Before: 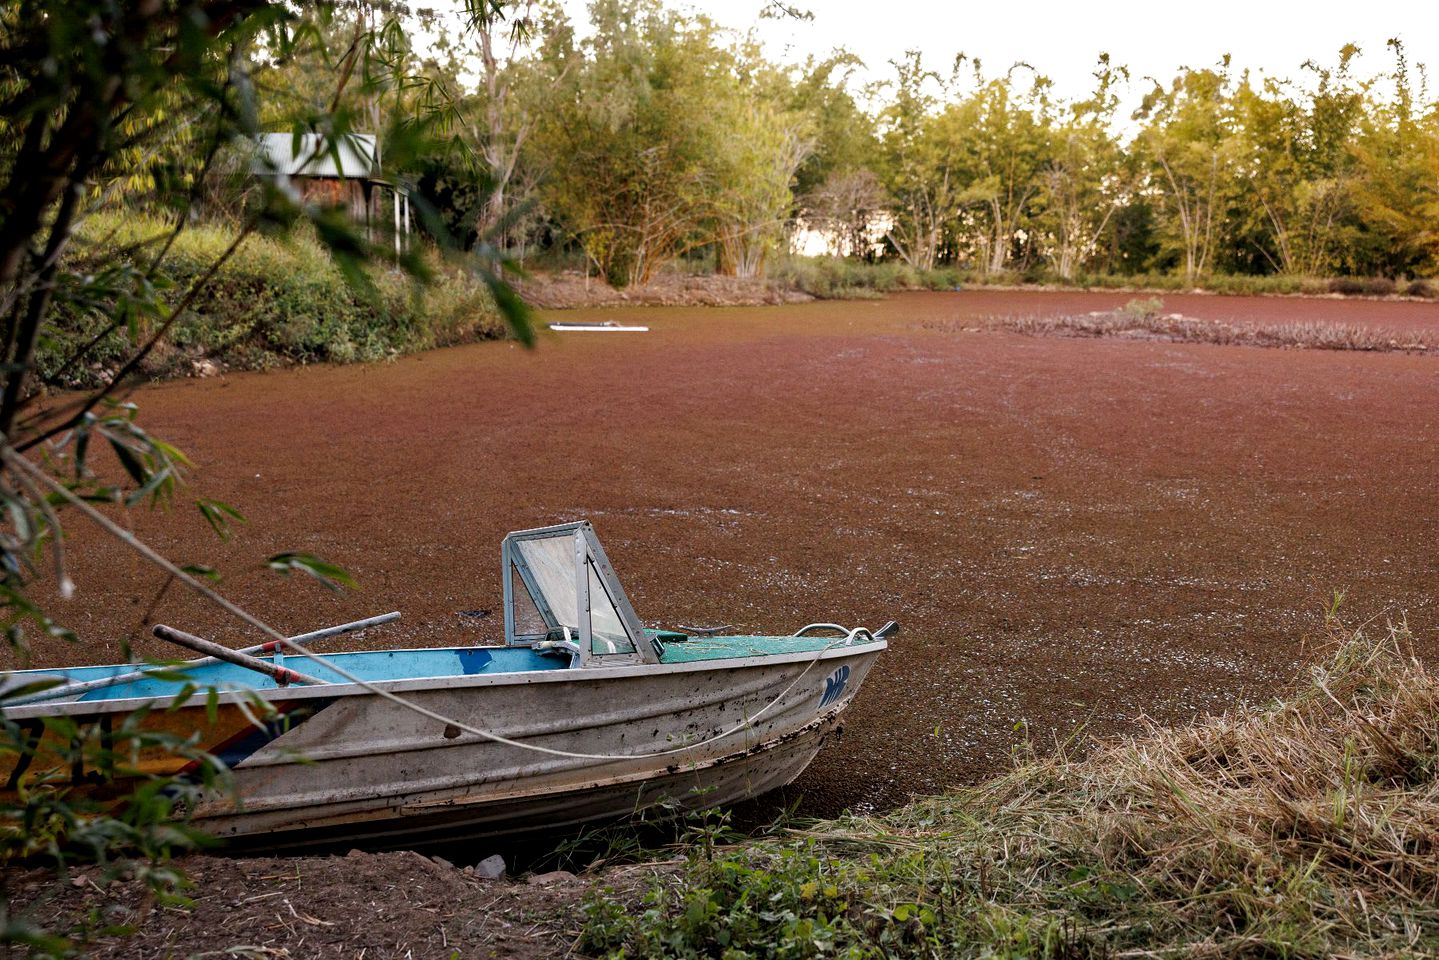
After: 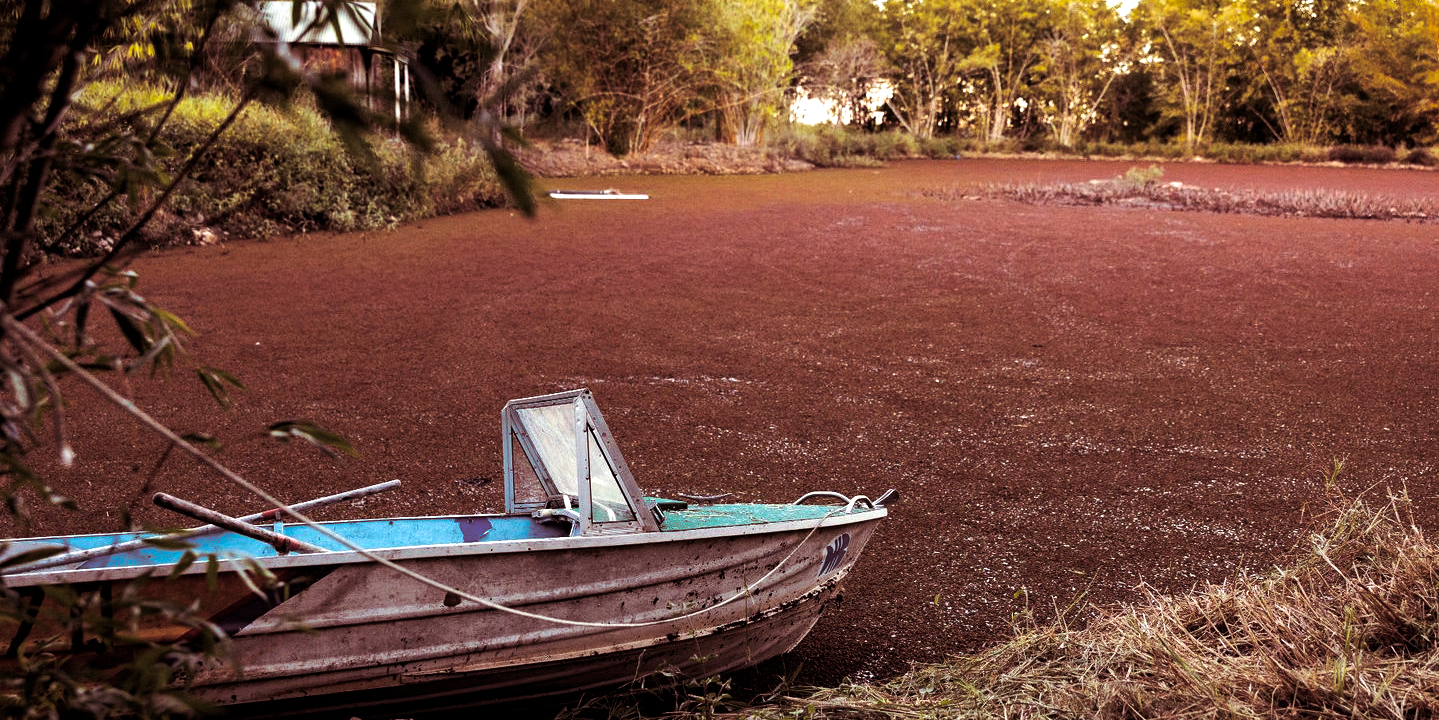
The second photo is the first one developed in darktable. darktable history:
crop: top 13.819%, bottom 11.169%
color balance: contrast 6.48%, output saturation 113.3%
tone equalizer: -8 EV -0.417 EV, -7 EV -0.389 EV, -6 EV -0.333 EV, -5 EV -0.222 EV, -3 EV 0.222 EV, -2 EV 0.333 EV, -1 EV 0.389 EV, +0 EV 0.417 EV, edges refinement/feathering 500, mask exposure compensation -1.57 EV, preserve details no
split-toning: on, module defaults
